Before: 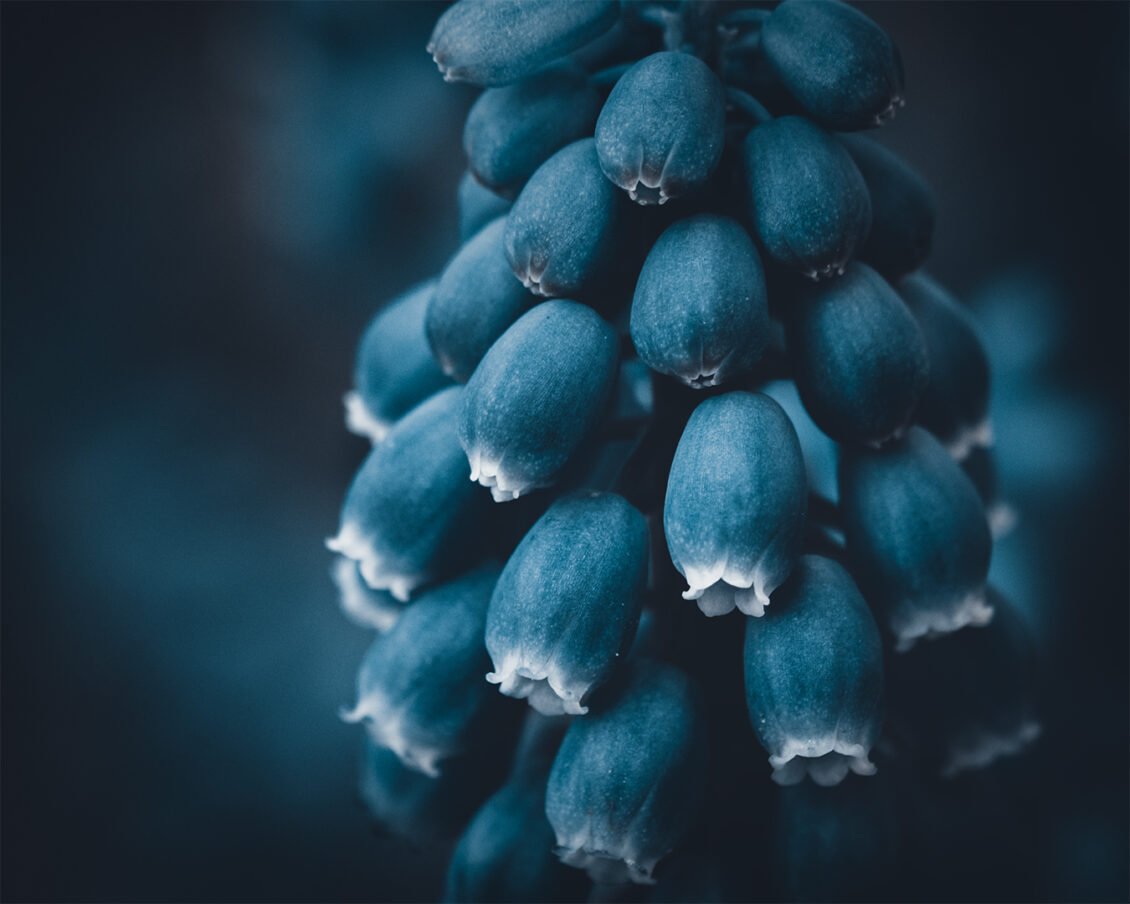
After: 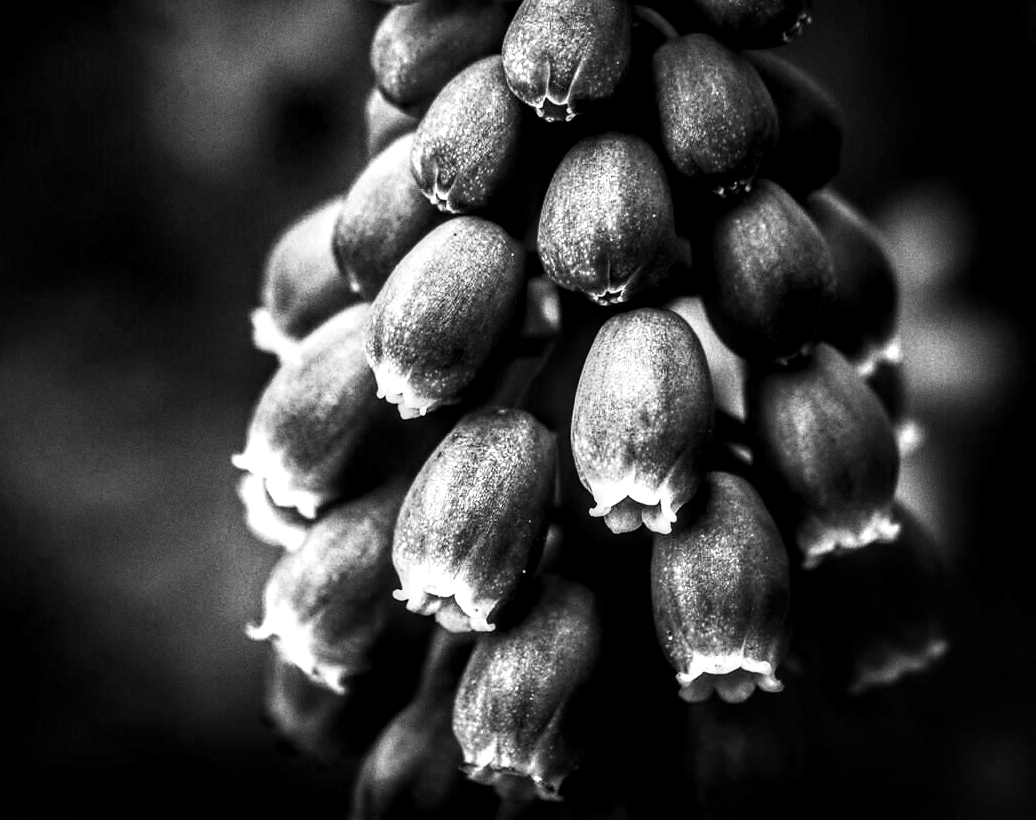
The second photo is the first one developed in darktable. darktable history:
contrast brightness saturation: contrast 0.53, brightness 0.47, saturation -1
sharpen: radius 1, threshold 1
local contrast: highlights 19%, detail 186%
grain: coarseness 0.09 ISO
filmic rgb: black relative exposure -5 EV, hardness 2.88, contrast 1.4
crop and rotate: left 8.262%, top 9.226%
